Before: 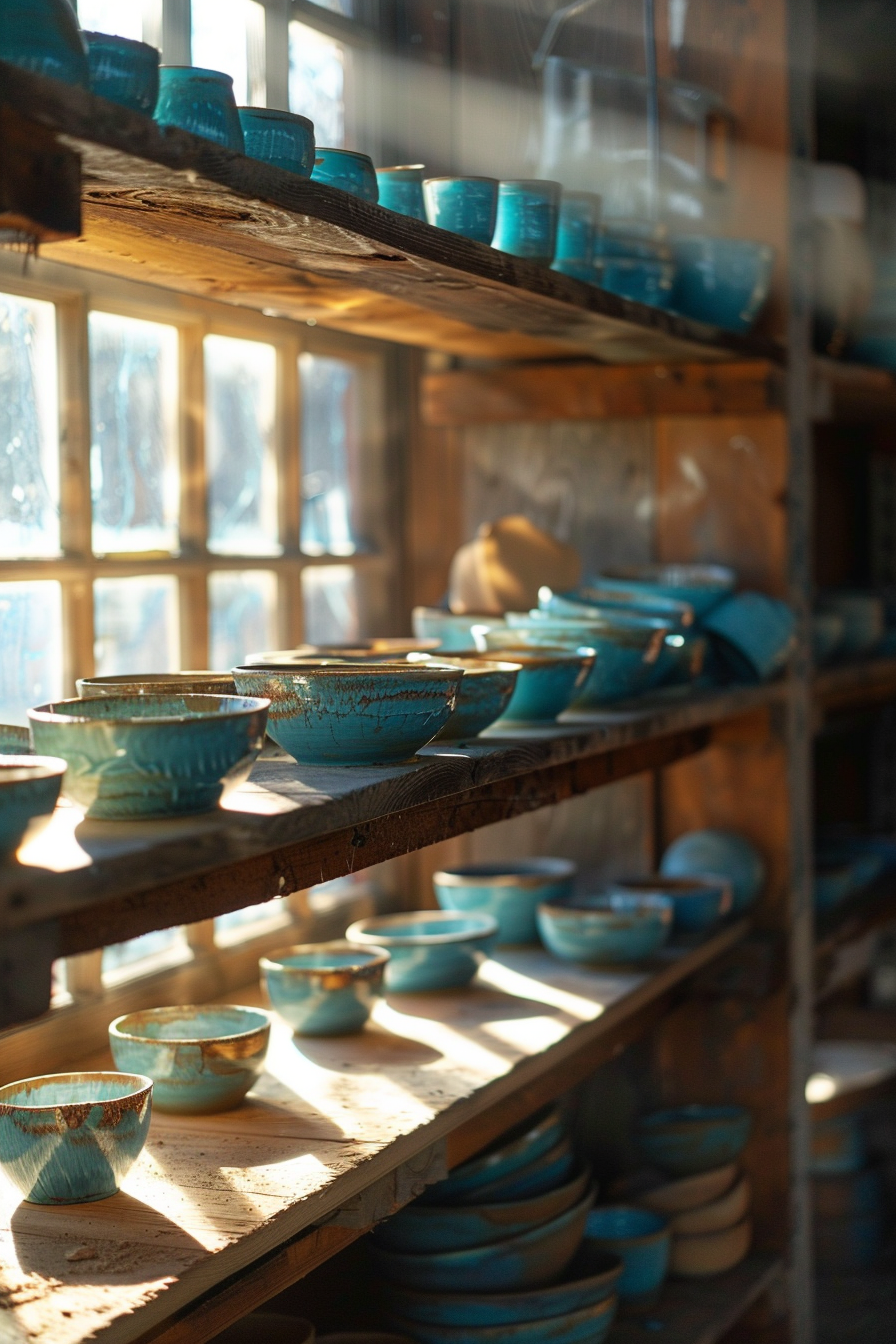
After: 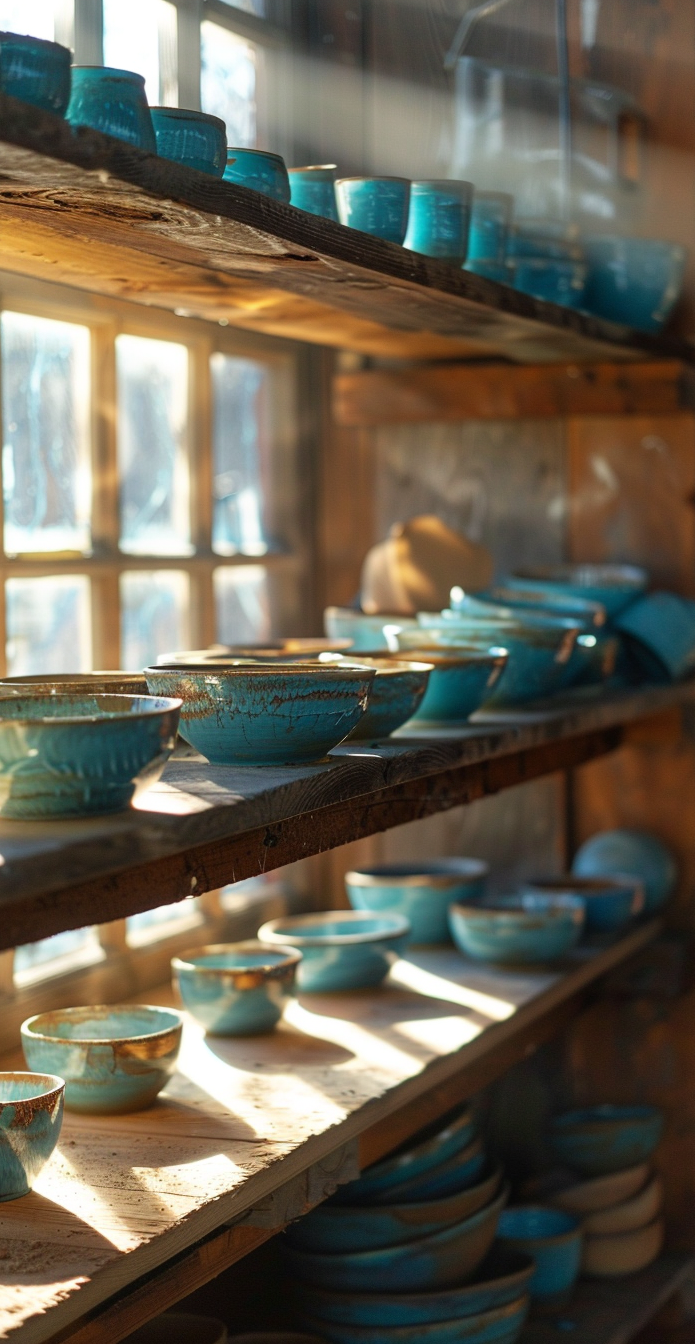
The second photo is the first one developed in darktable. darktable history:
crop: left 9.903%, right 12.511%
tone equalizer: edges refinement/feathering 500, mask exposure compensation -1.57 EV, preserve details no
